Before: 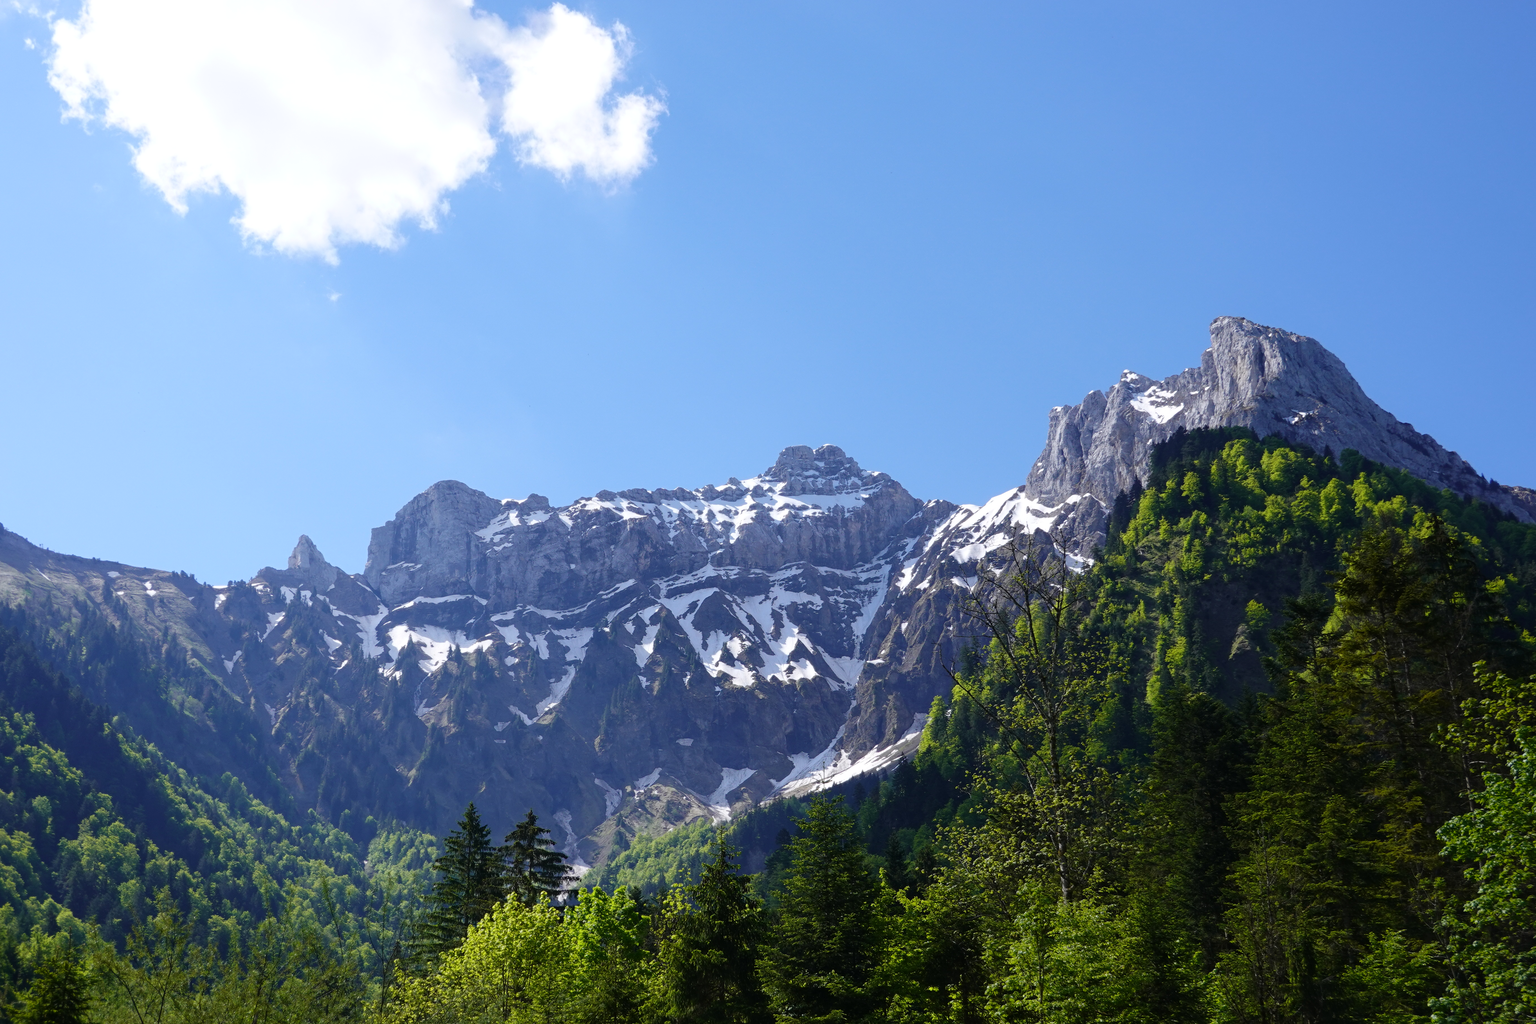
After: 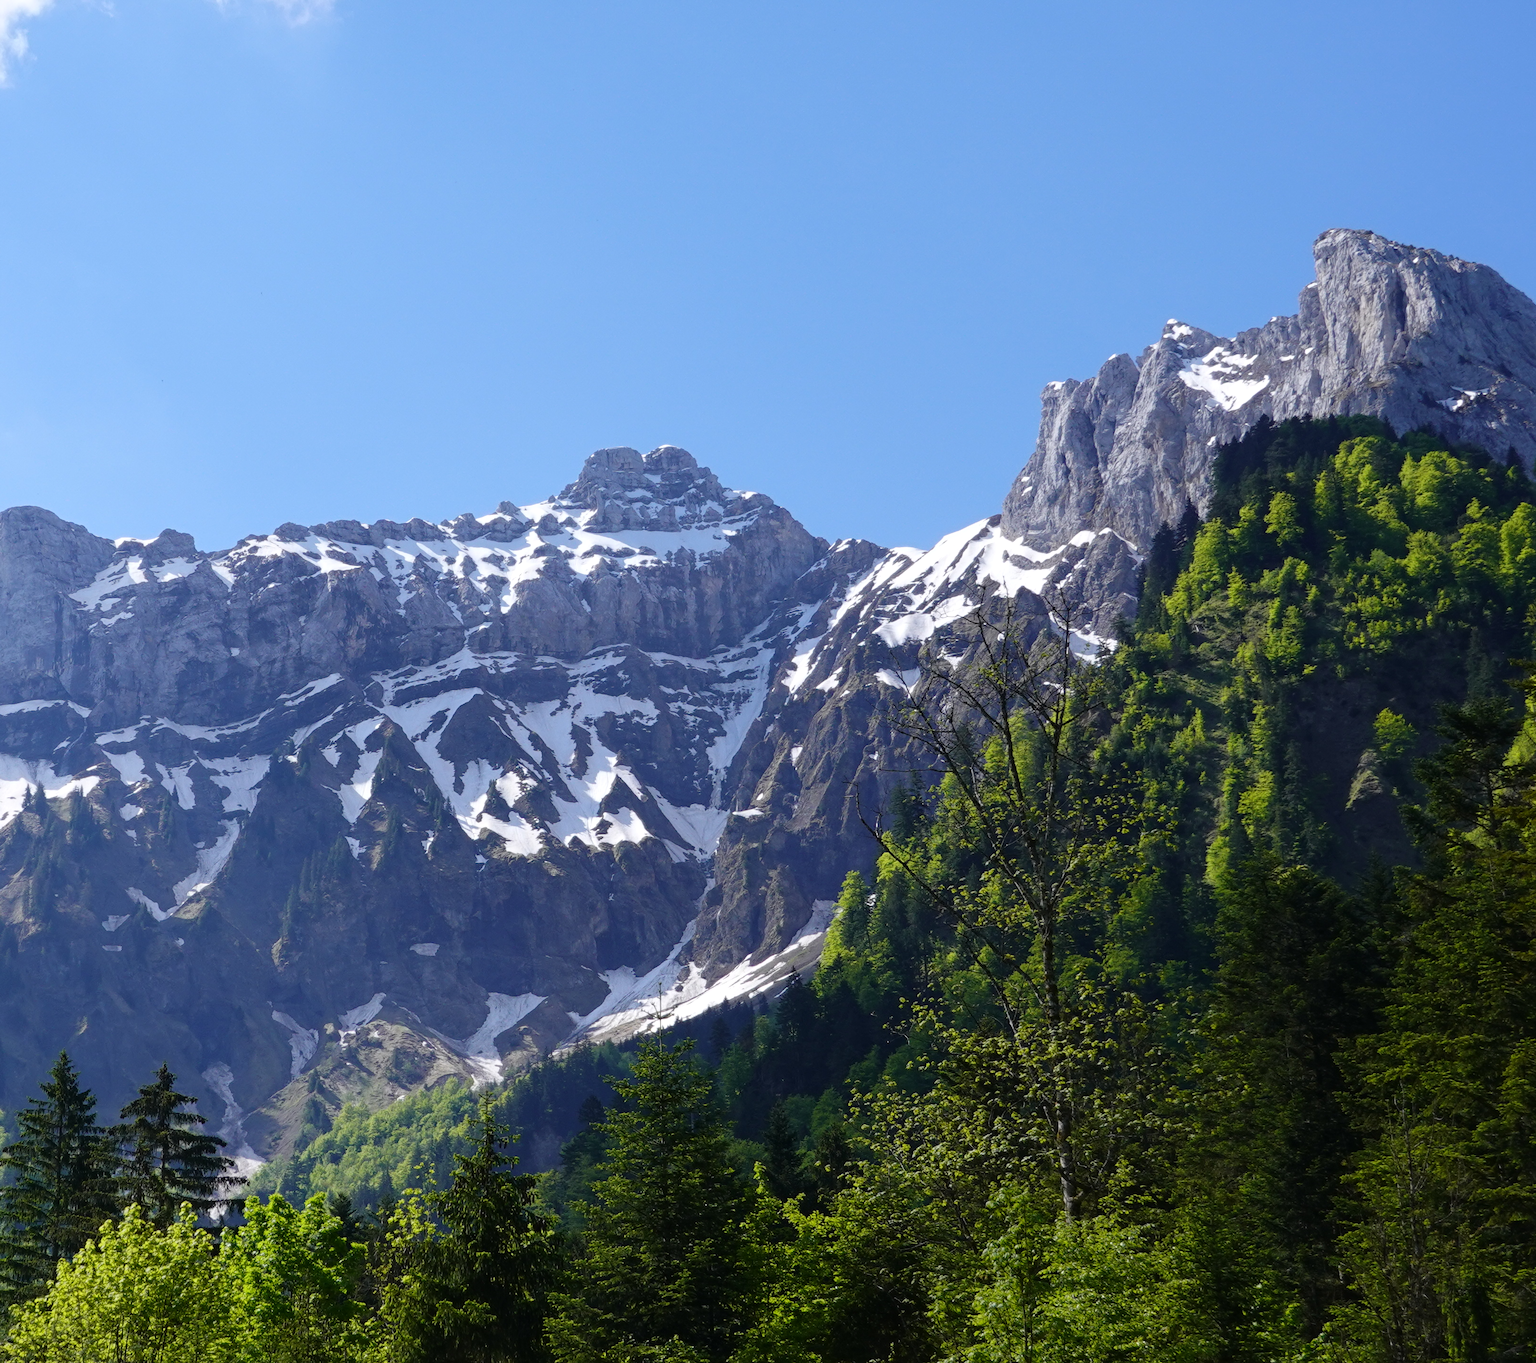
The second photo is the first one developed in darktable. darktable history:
tone equalizer: on, module defaults
crop and rotate: left 28.256%, top 17.734%, right 12.656%, bottom 3.573%
